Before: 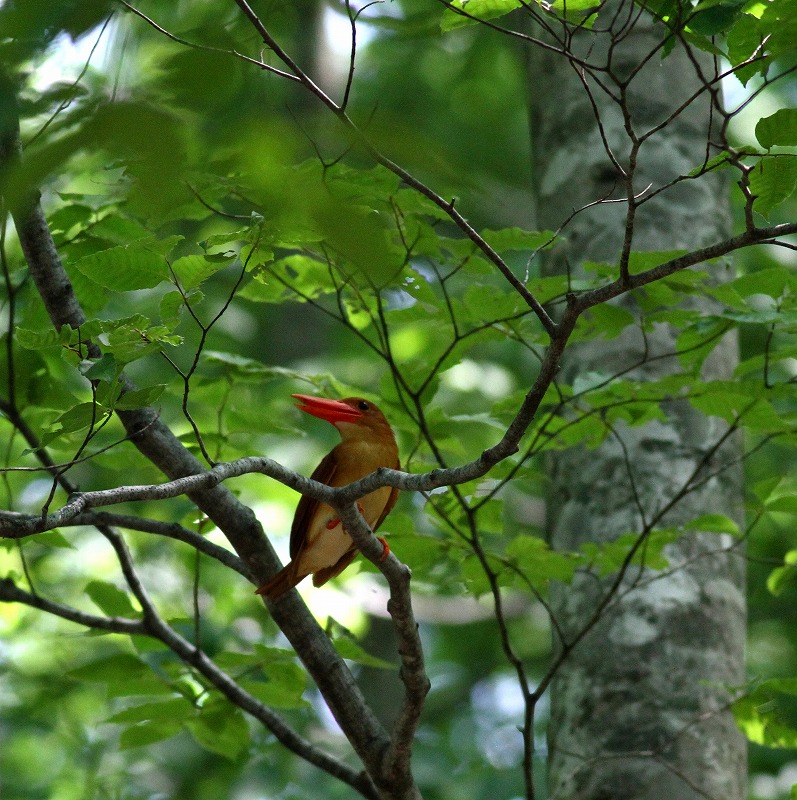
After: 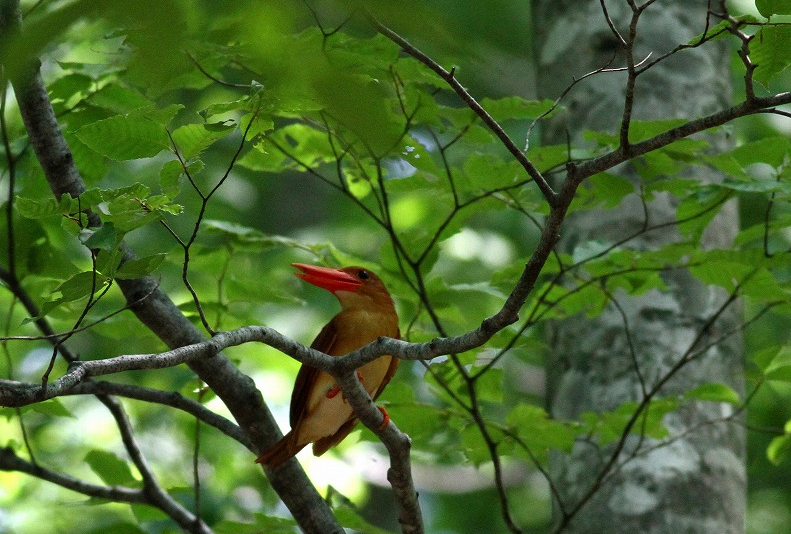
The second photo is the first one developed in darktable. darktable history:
crop: top 16.423%, bottom 16.74%
exposure: compensate highlight preservation false
